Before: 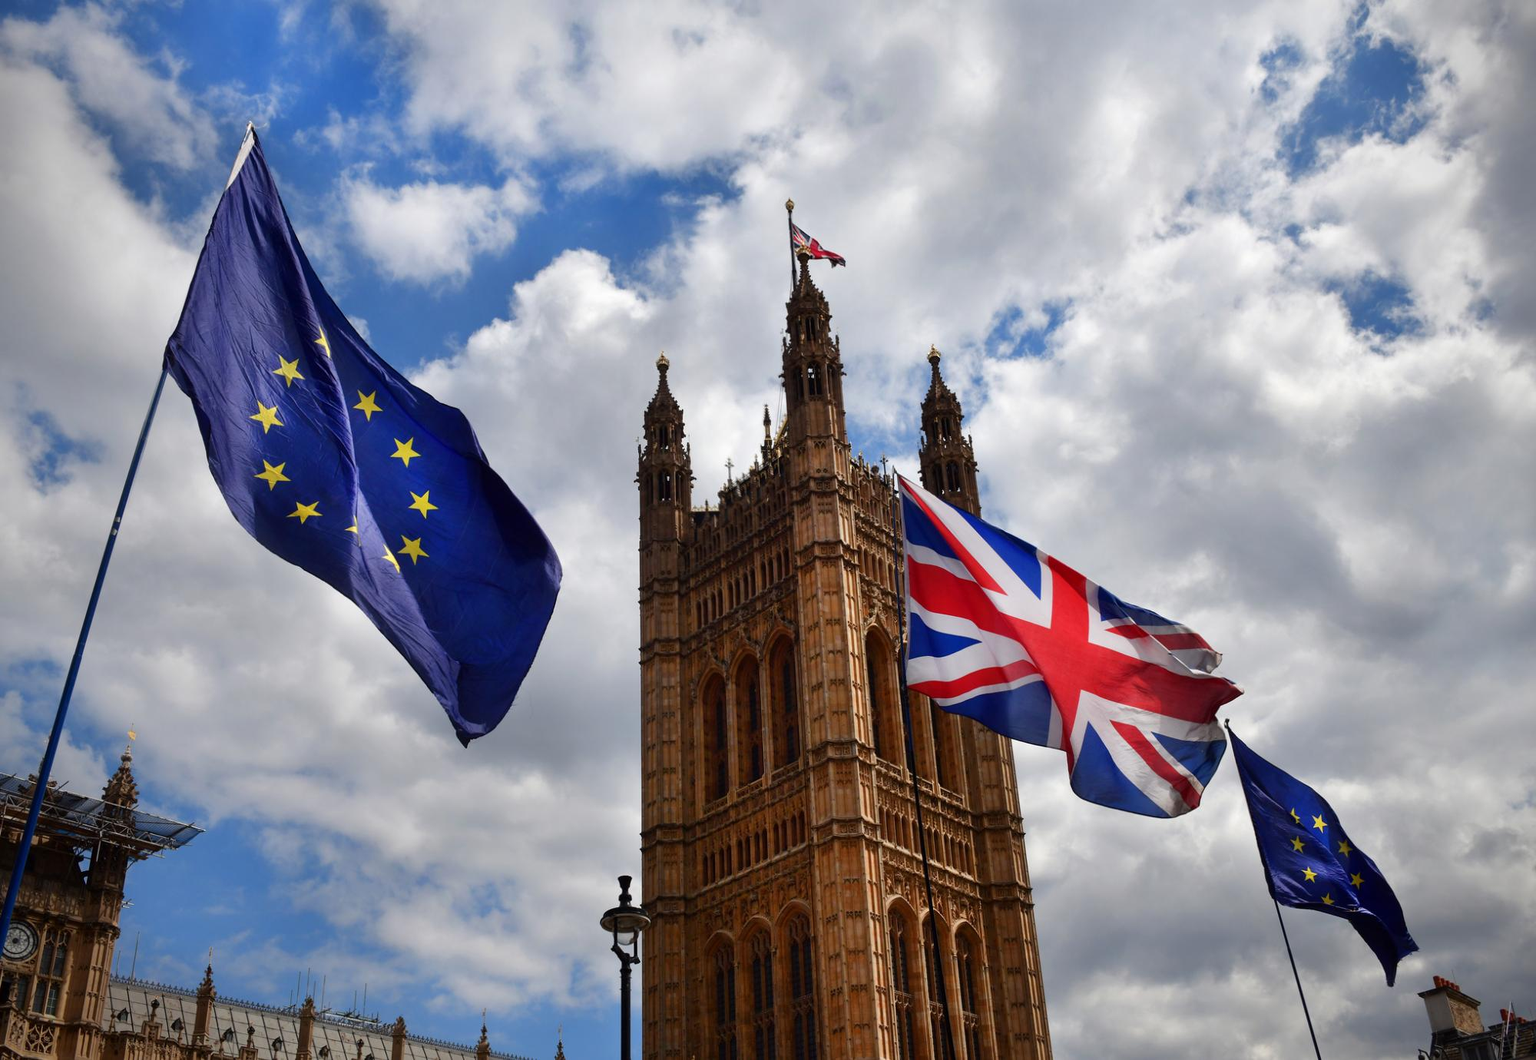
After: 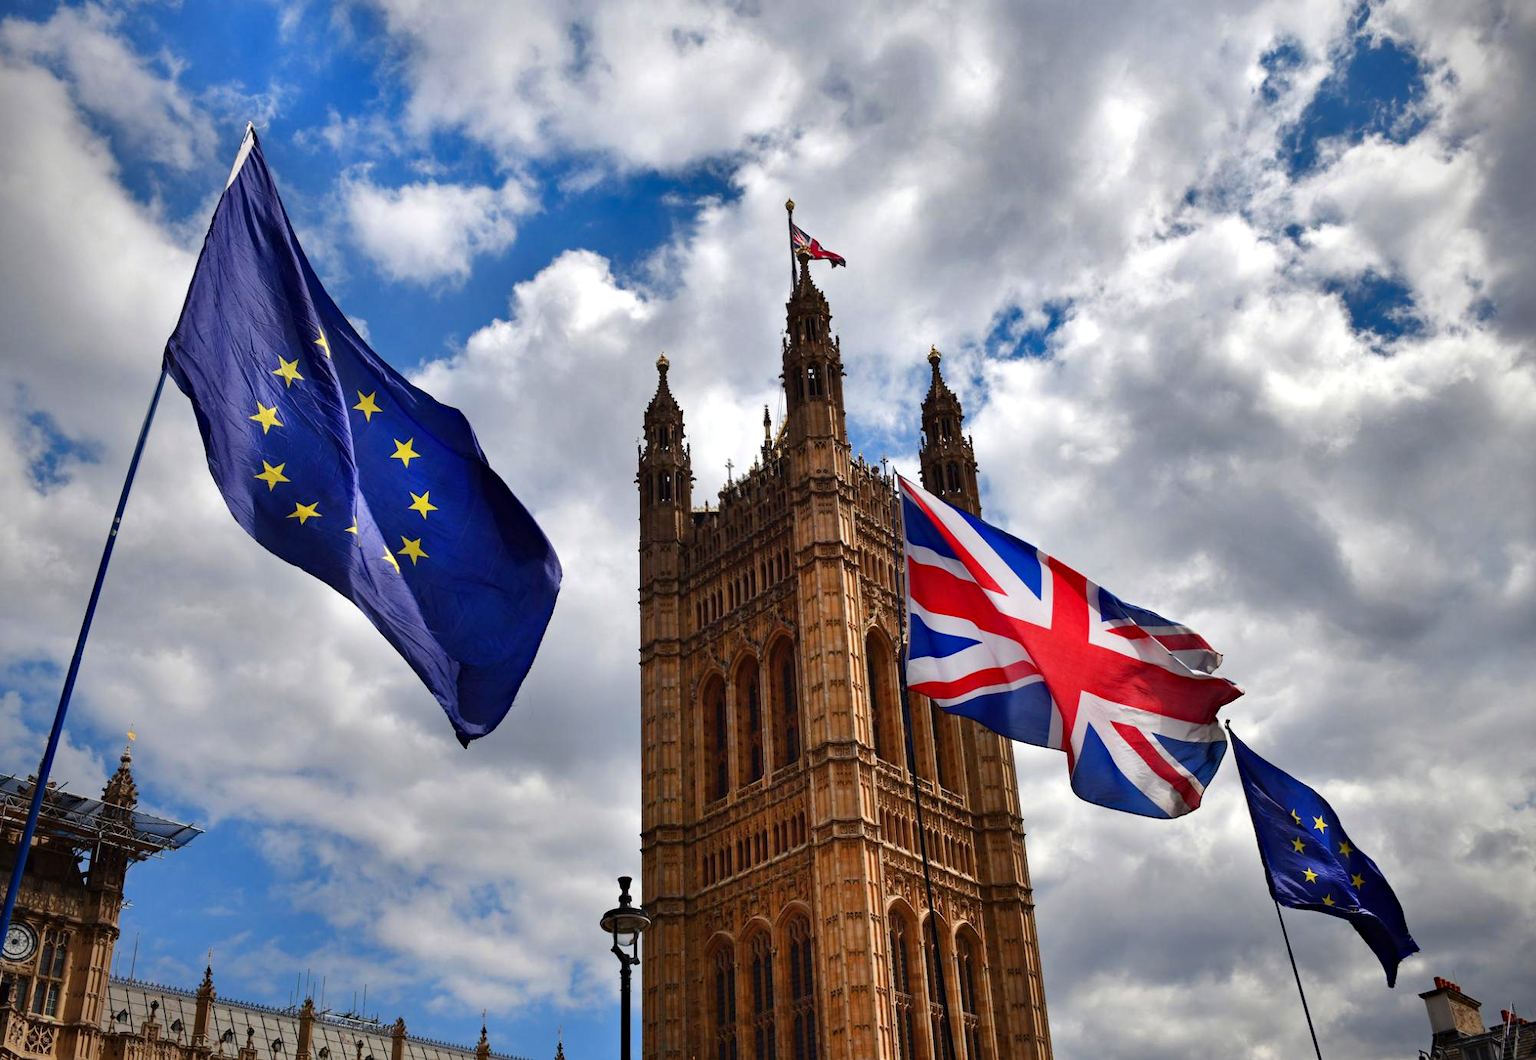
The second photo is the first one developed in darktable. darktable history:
exposure: black level correction 0, exposure 0.2 EV, compensate exposure bias true, compensate highlight preservation false
crop and rotate: left 0.084%, bottom 0.013%
haze removal: compatibility mode true, adaptive false
shadows and highlights: radius 135.44, soften with gaussian
